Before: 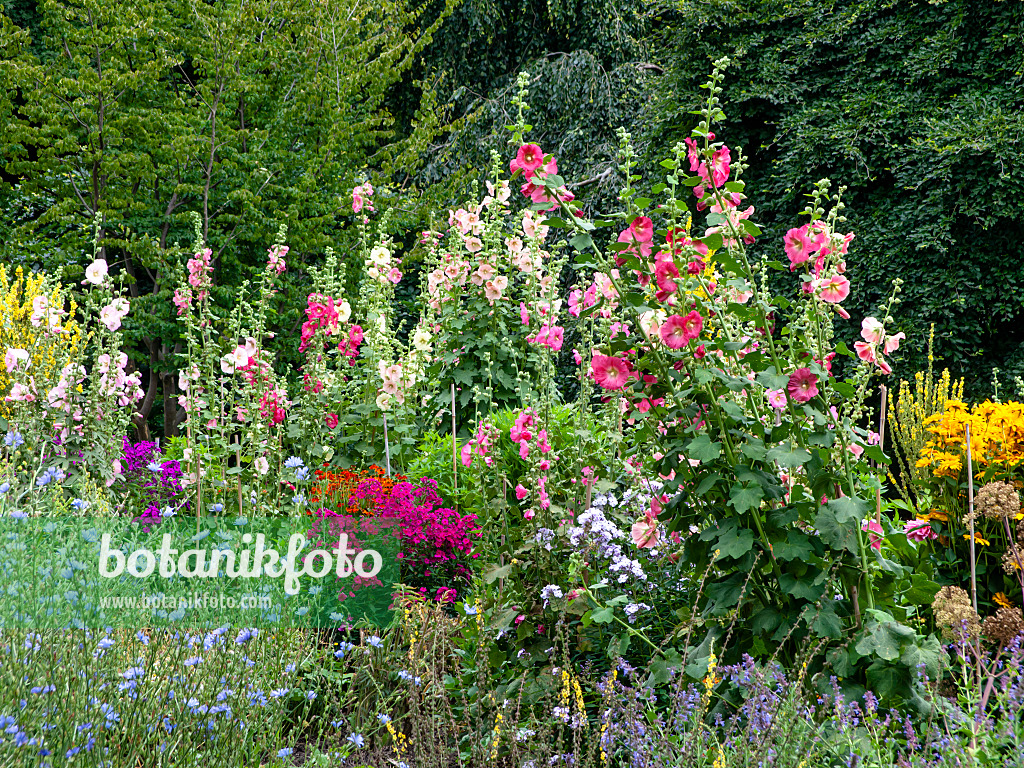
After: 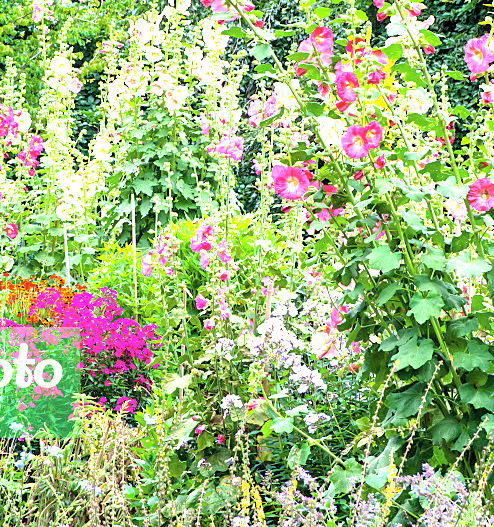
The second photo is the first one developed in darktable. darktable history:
exposure: black level correction 0.001, exposure 1.818 EV, compensate highlight preservation false
contrast brightness saturation: brightness 0.14
crop: left 31.332%, top 24.769%, right 20.338%, bottom 6.574%
